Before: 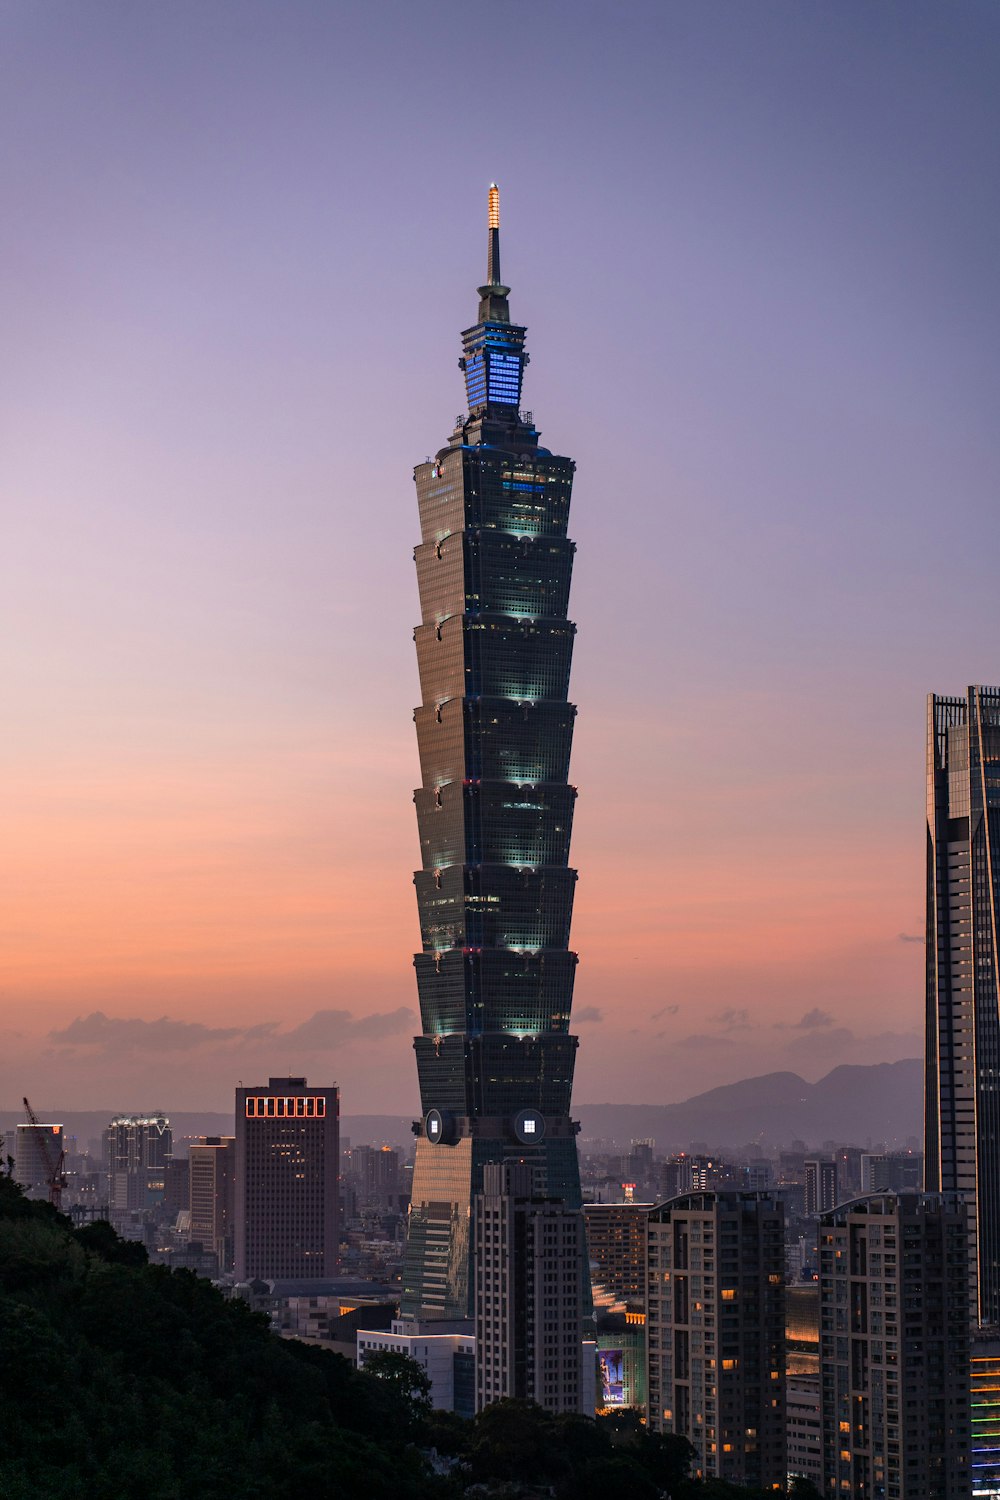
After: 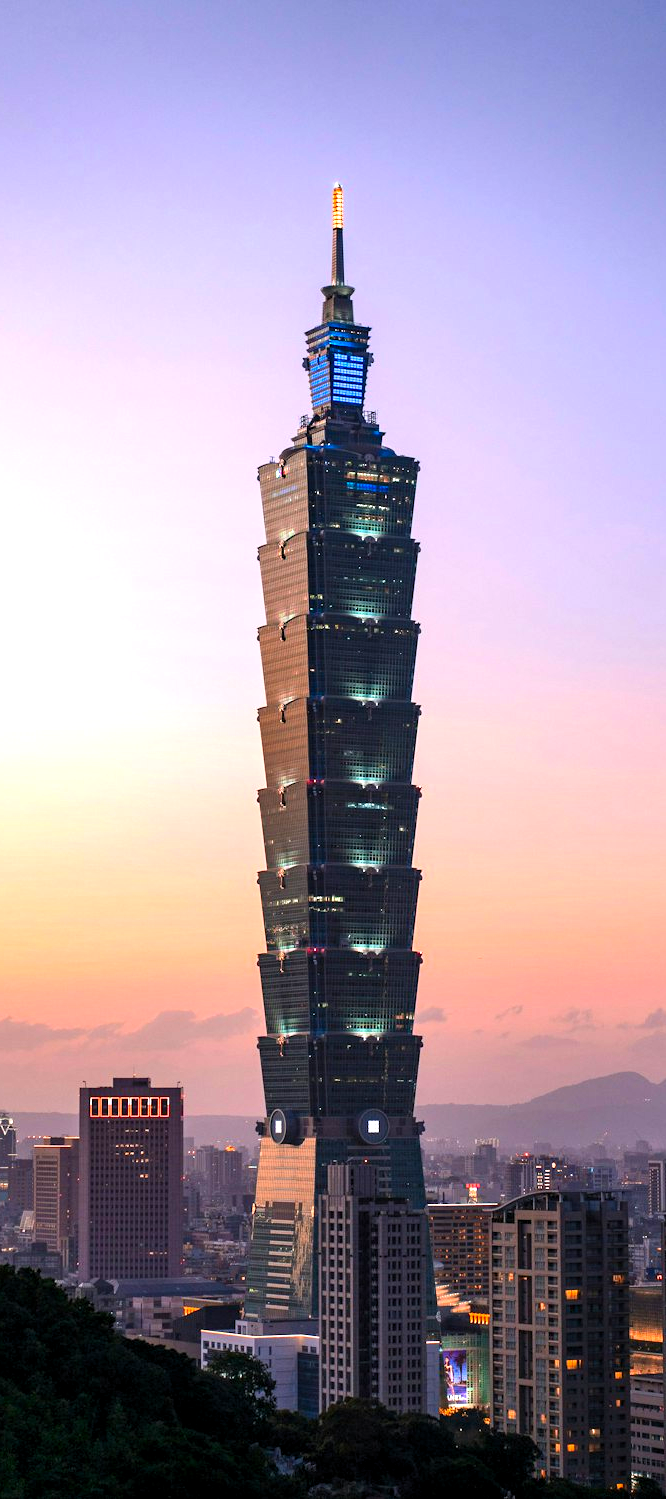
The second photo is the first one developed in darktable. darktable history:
contrast brightness saturation: contrast 0.085, saturation 0.274
crop and rotate: left 15.64%, right 17.717%
exposure: black level correction 0, exposure 0.933 EV, compensate exposure bias true, compensate highlight preservation false
levels: levels [0.016, 0.492, 0.969]
